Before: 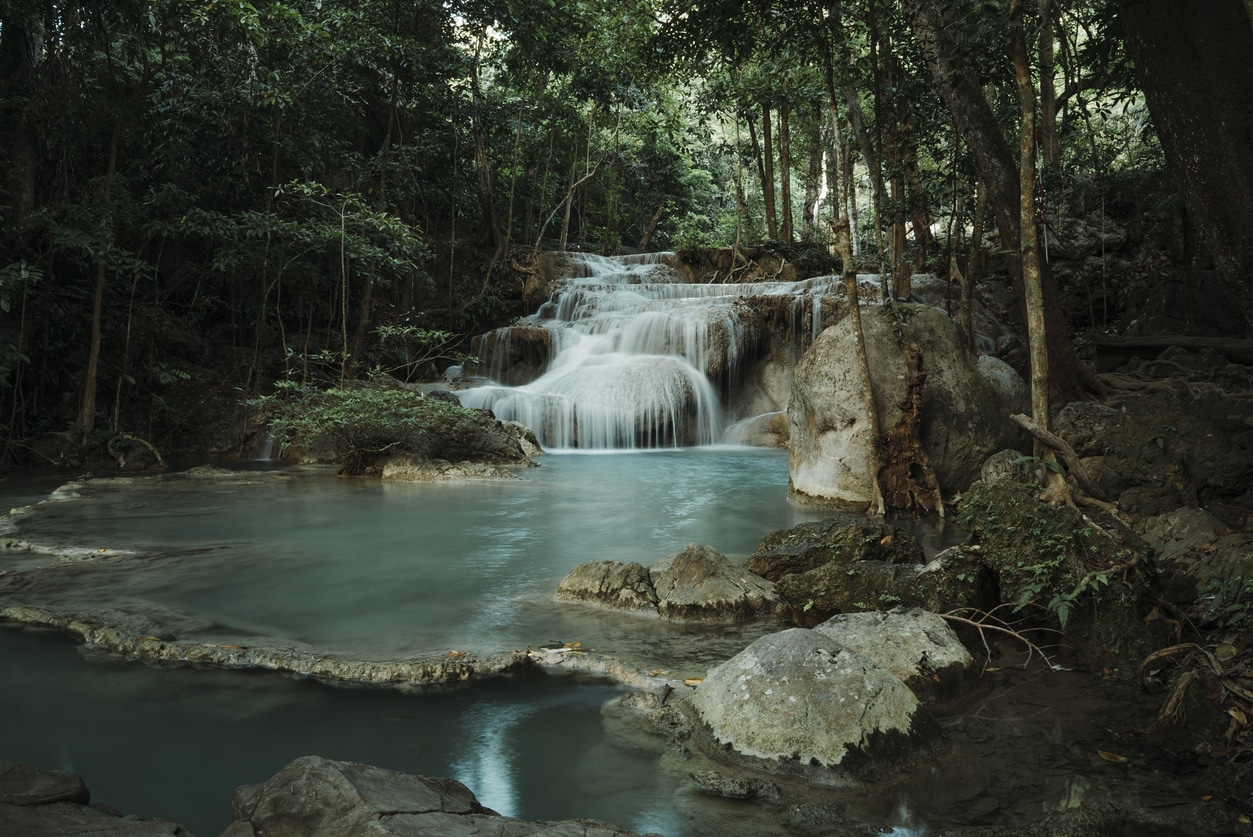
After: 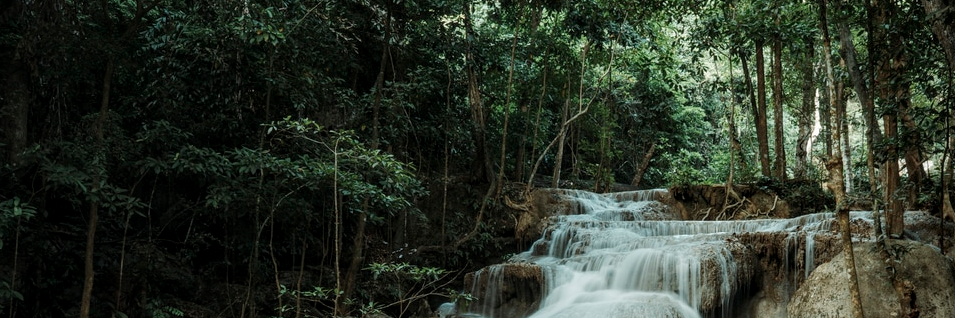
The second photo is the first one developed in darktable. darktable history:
crop: left 0.579%, top 7.627%, right 23.167%, bottom 54.275%
local contrast: on, module defaults
